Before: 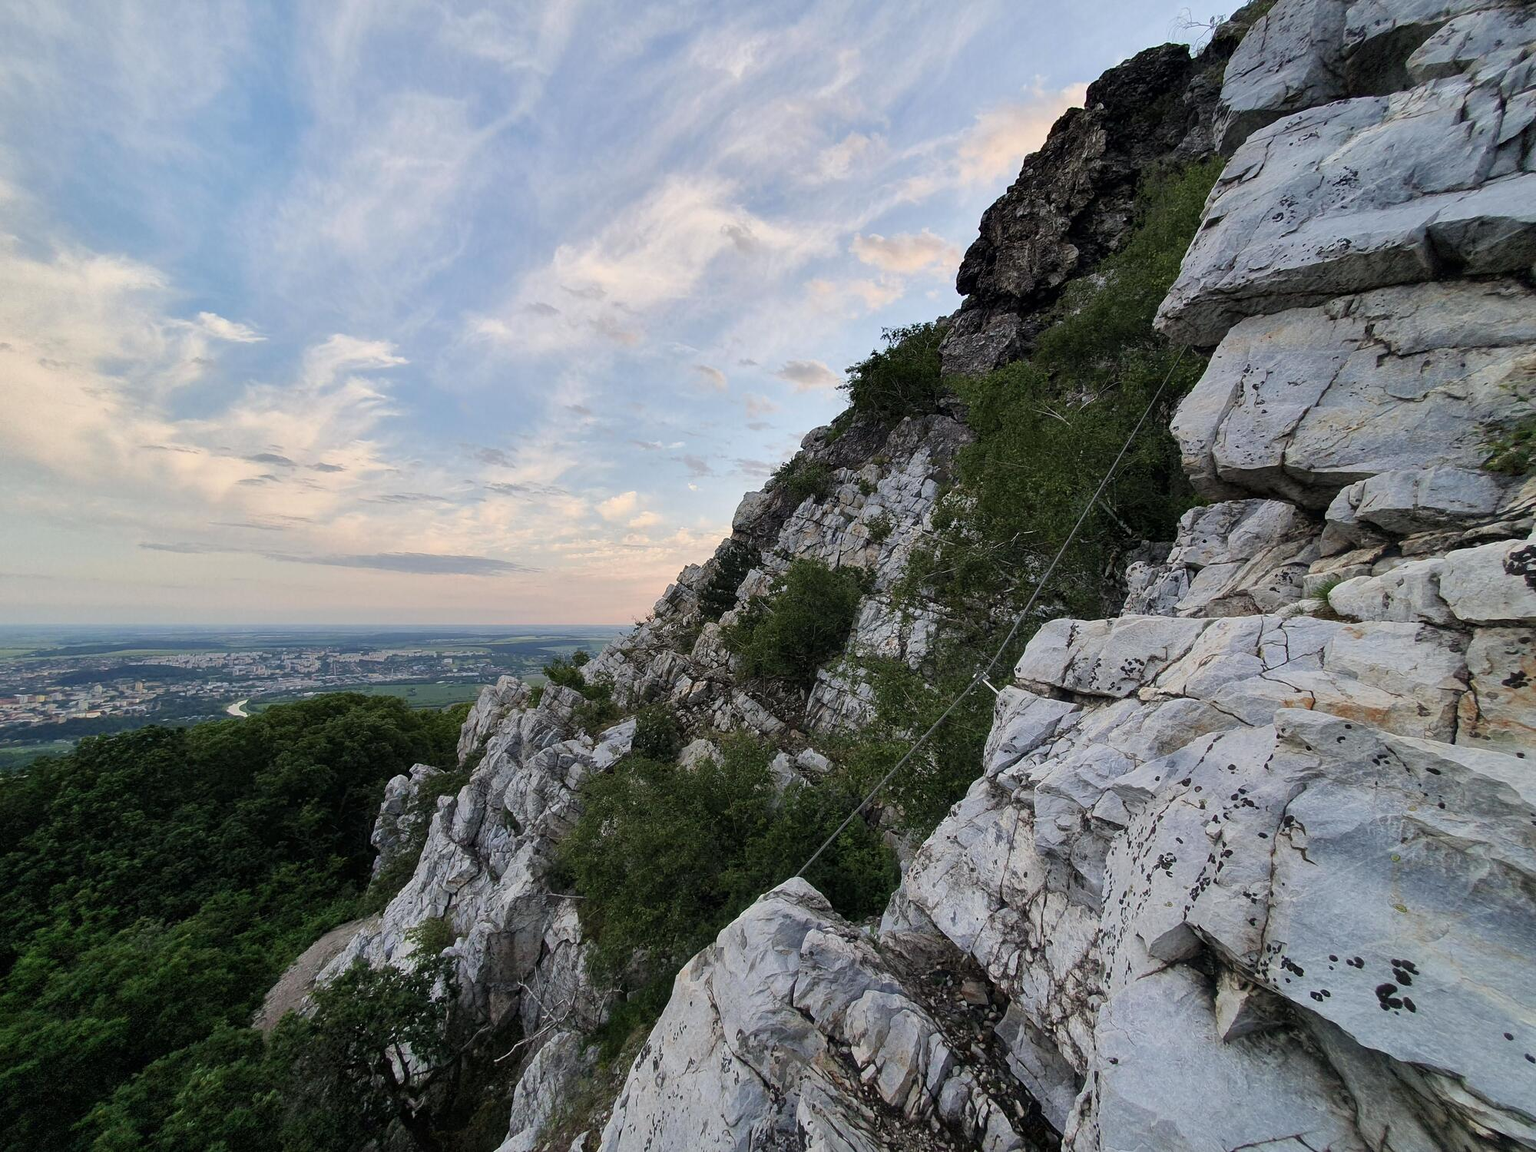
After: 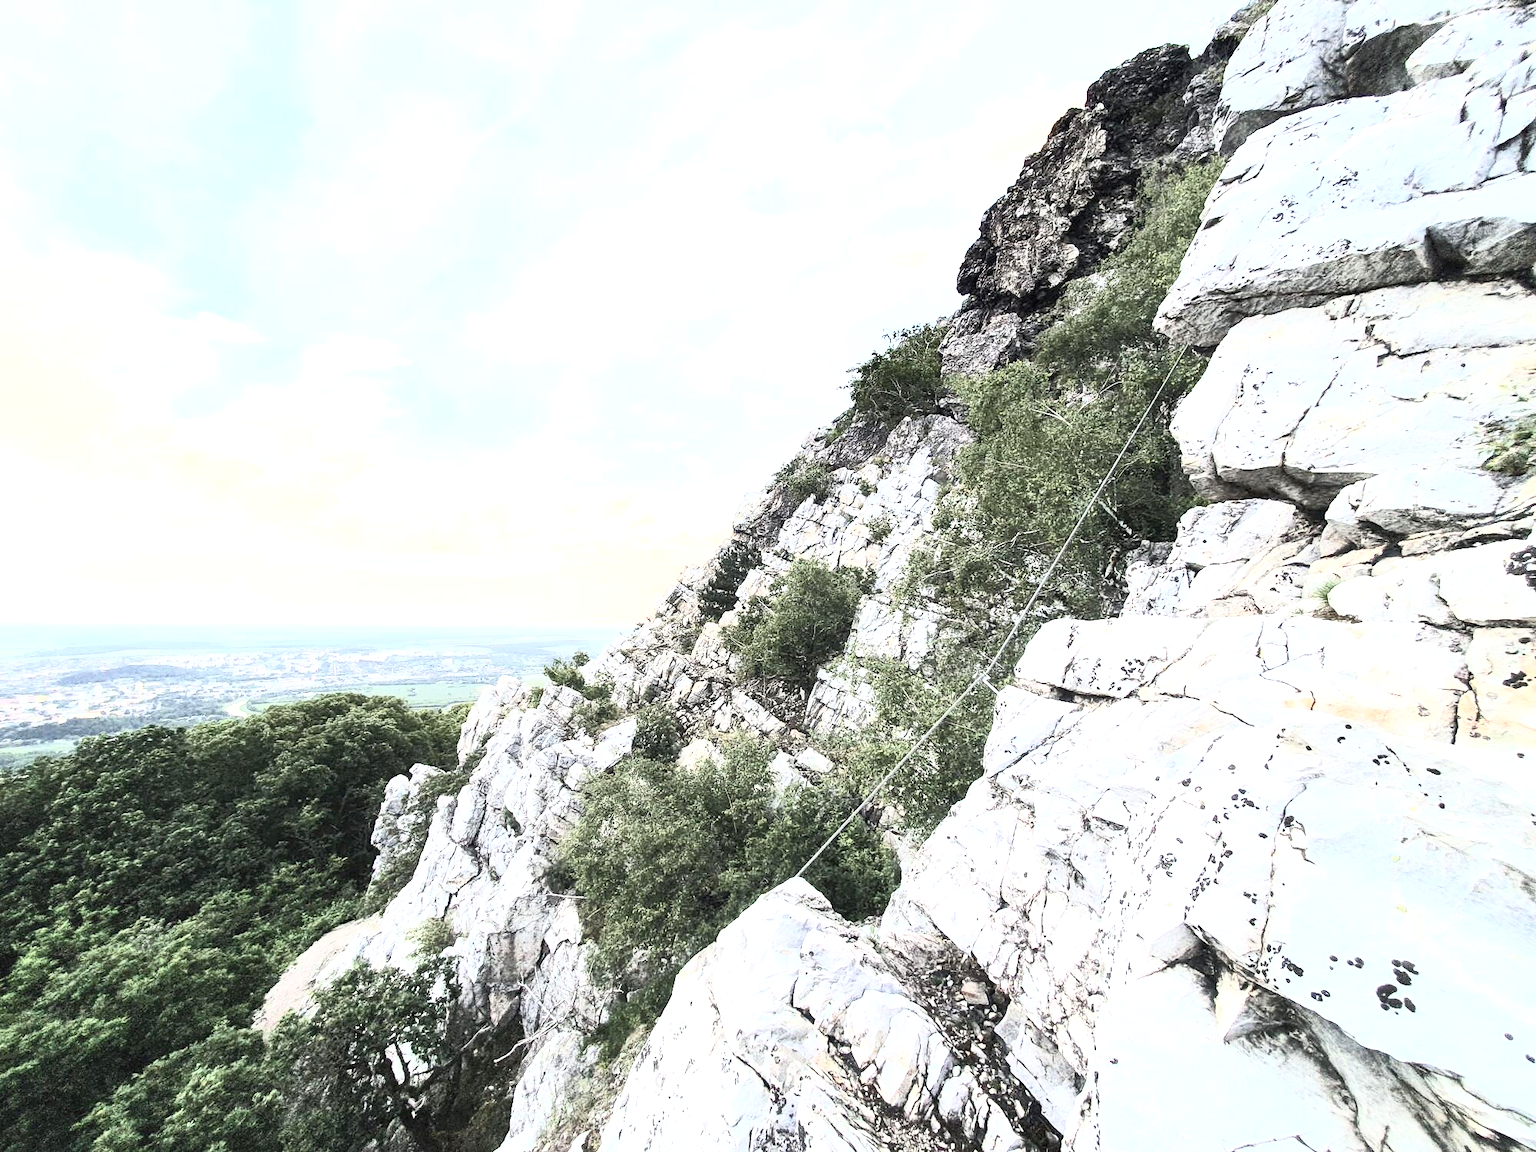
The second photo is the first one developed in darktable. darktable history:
contrast brightness saturation: contrast 0.583, brightness 0.569, saturation -0.341
exposure: exposure 2.001 EV, compensate highlight preservation false
